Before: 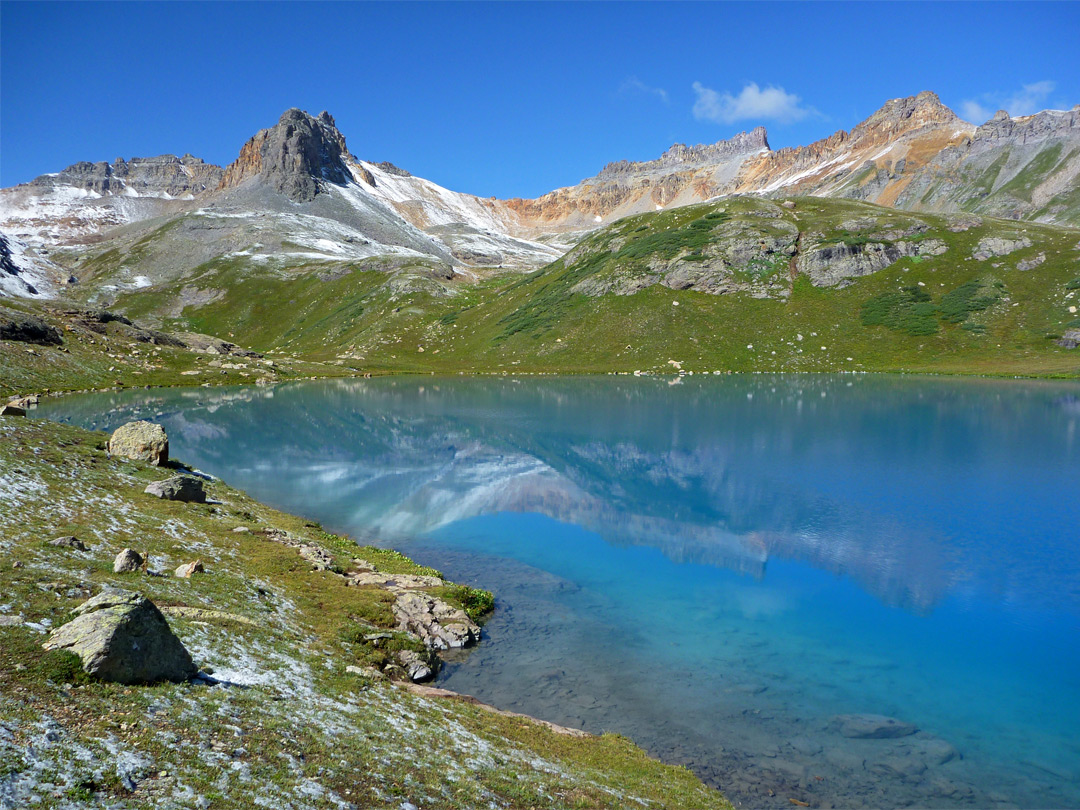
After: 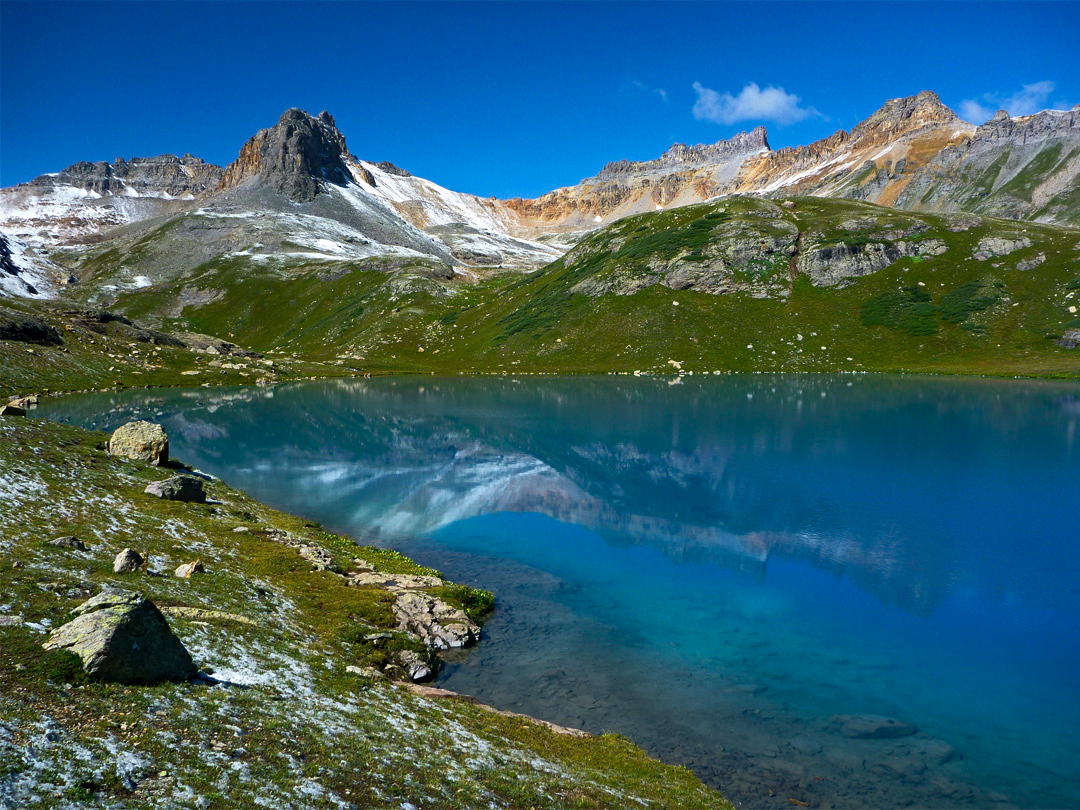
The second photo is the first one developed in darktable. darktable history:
color balance rgb: shadows lift › luminance -7.614%, shadows lift › chroma 2.375%, shadows lift › hue 164.51°, perceptual saturation grading › global saturation 25.228%, perceptual brilliance grading › highlights 3.428%, perceptual brilliance grading › mid-tones -17.025%, perceptual brilliance grading › shadows -41.119%, global vibrance 20%
